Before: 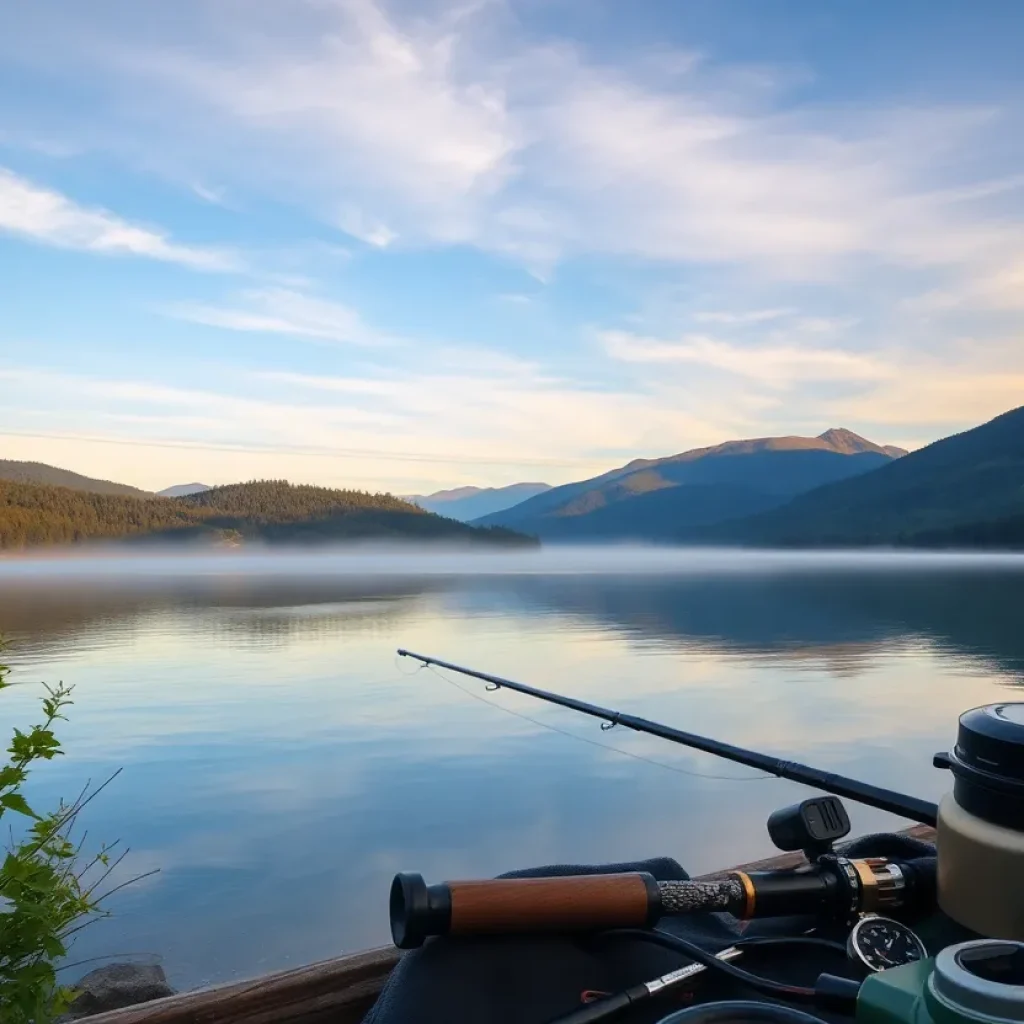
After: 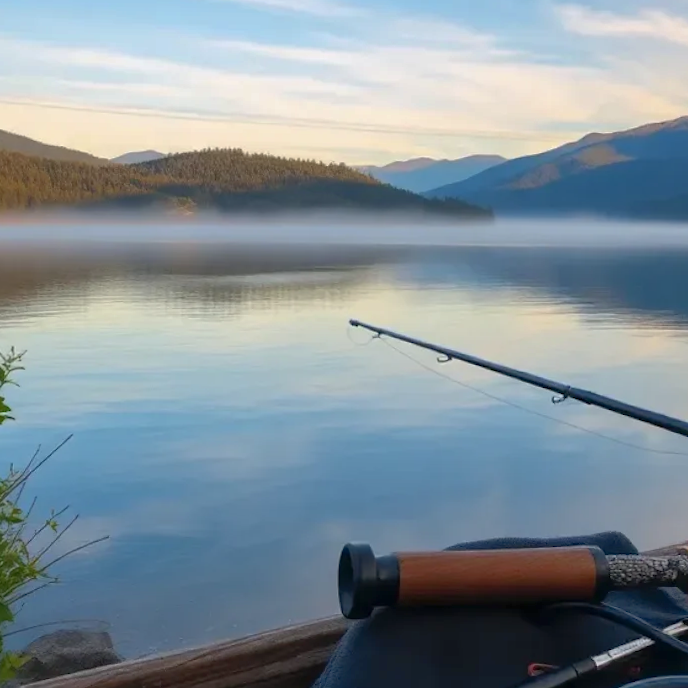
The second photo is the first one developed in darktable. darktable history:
shadows and highlights: on, module defaults
crop and rotate: angle -0.82°, left 3.85%, top 31.828%, right 27.992%
